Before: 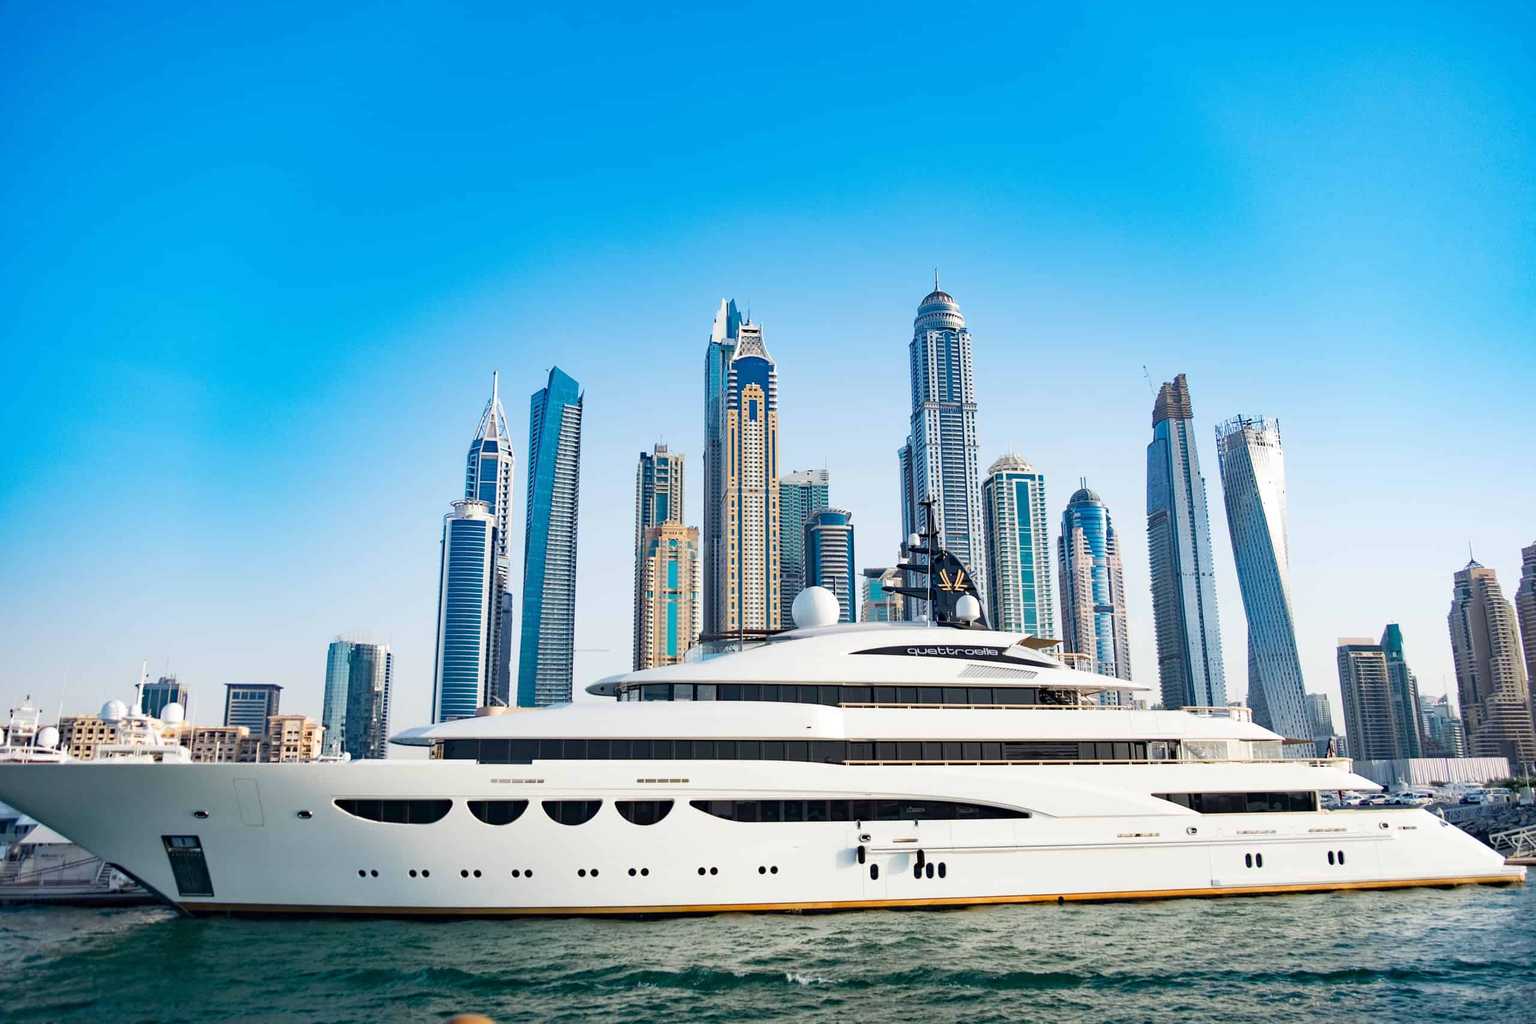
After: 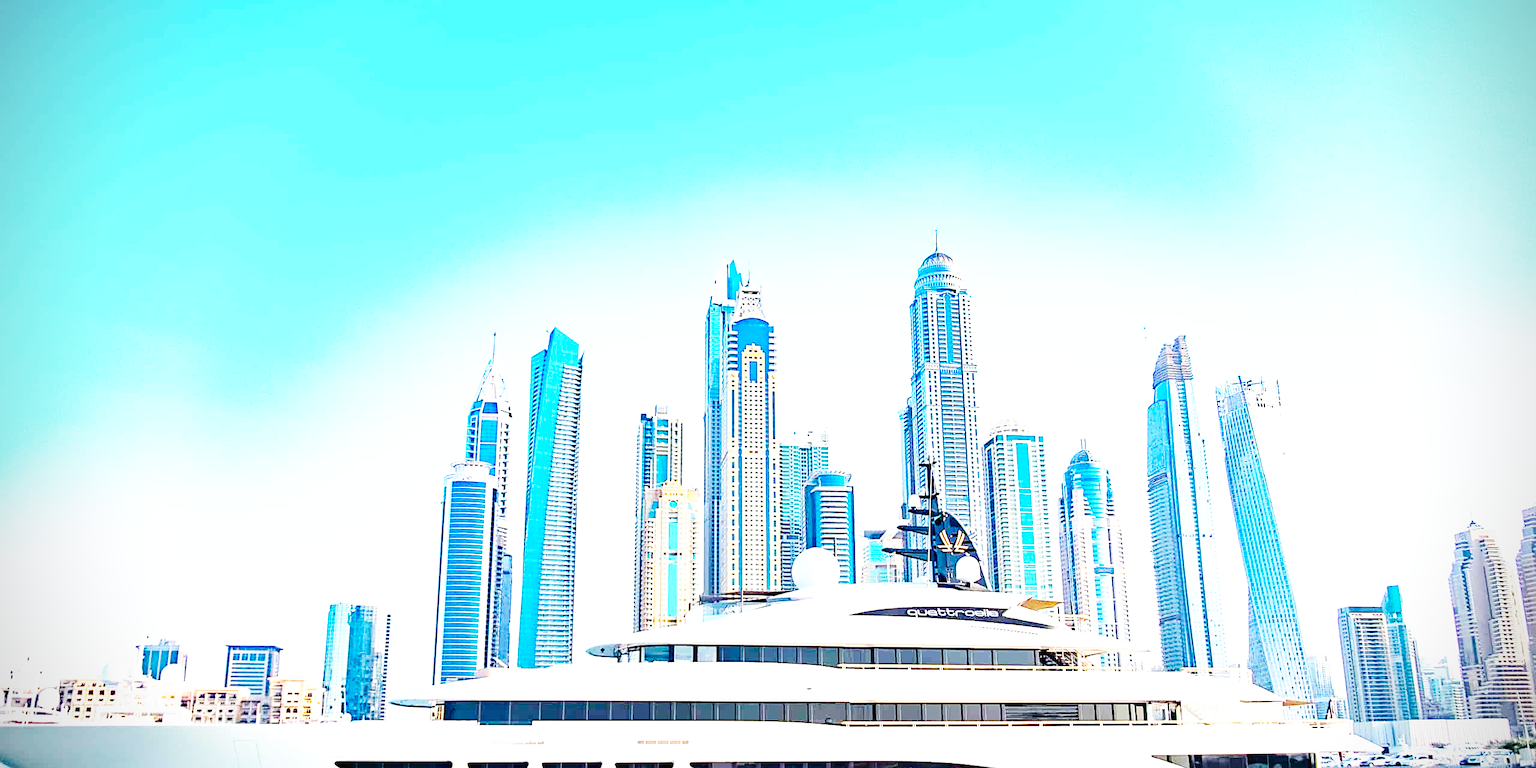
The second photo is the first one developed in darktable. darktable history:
sharpen: on, module defaults
color balance rgb: perceptual saturation grading › global saturation 25%, perceptual brilliance grading › mid-tones 10%, perceptual brilliance grading › shadows 15%, global vibrance 20%
exposure: exposure 1 EV, compensate highlight preservation false
base curve: curves: ch0 [(0, 0.003) (0.001, 0.002) (0.006, 0.004) (0.02, 0.022) (0.048, 0.086) (0.094, 0.234) (0.162, 0.431) (0.258, 0.629) (0.385, 0.8) (0.548, 0.918) (0.751, 0.988) (1, 1)], preserve colors none
crop: top 3.857%, bottom 21.132%
vignetting: dithering 8-bit output, unbound false
